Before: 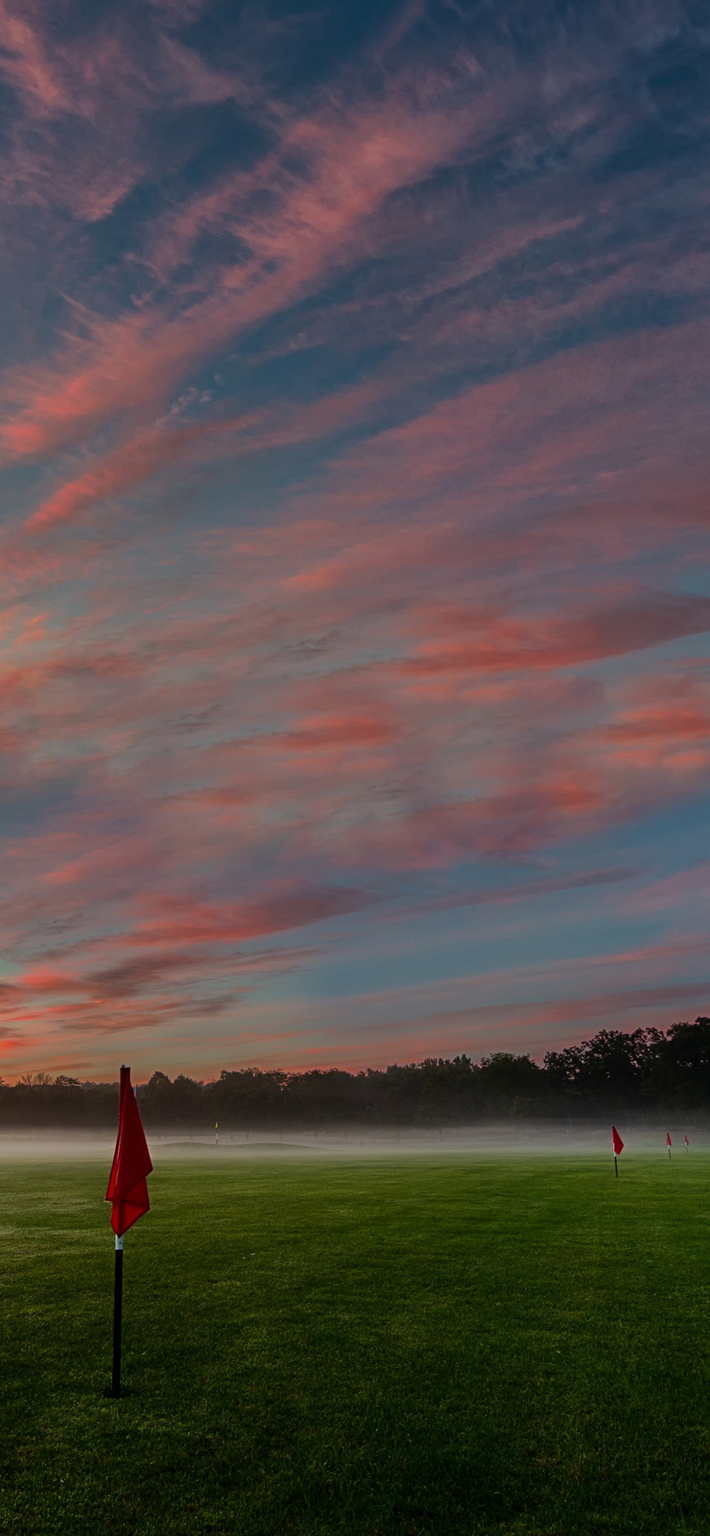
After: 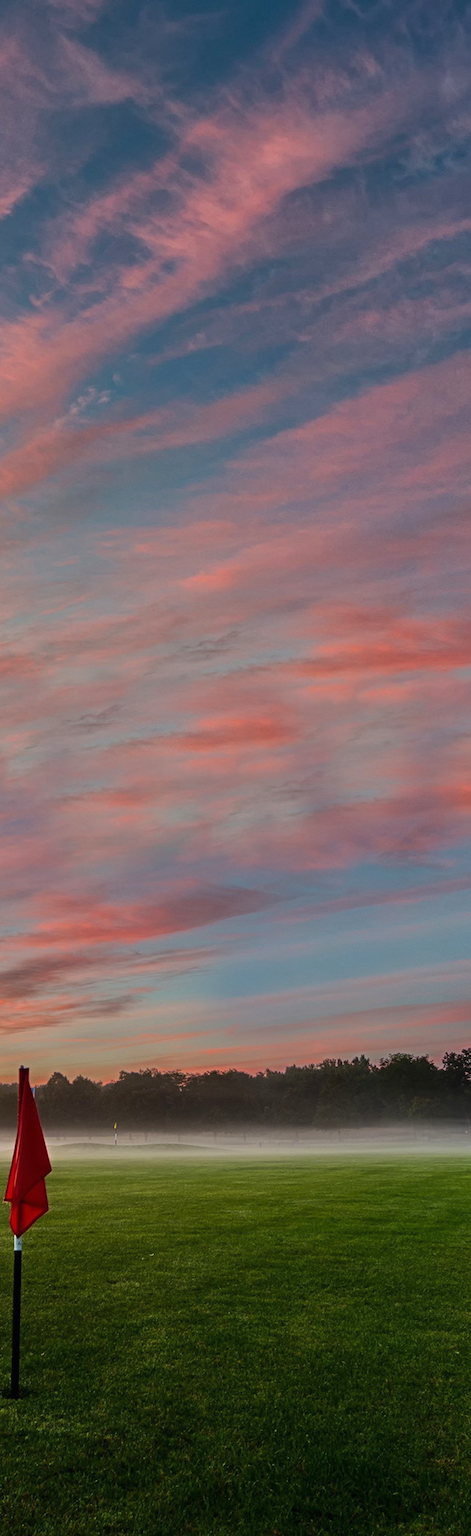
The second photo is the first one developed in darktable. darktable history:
crop and rotate: left 14.303%, right 19.206%
exposure: black level correction 0, exposure 0.703 EV, compensate exposure bias true, compensate highlight preservation false
